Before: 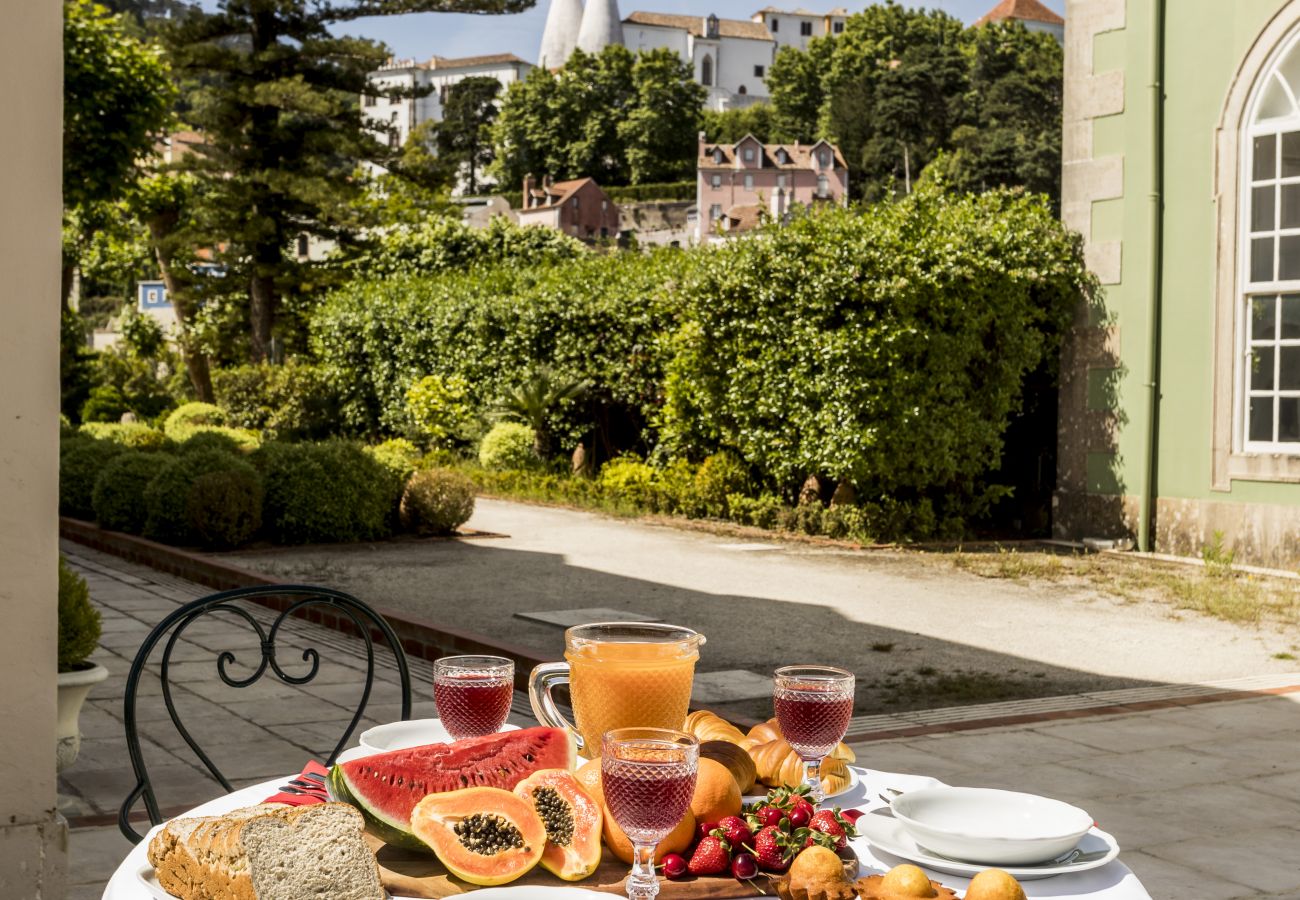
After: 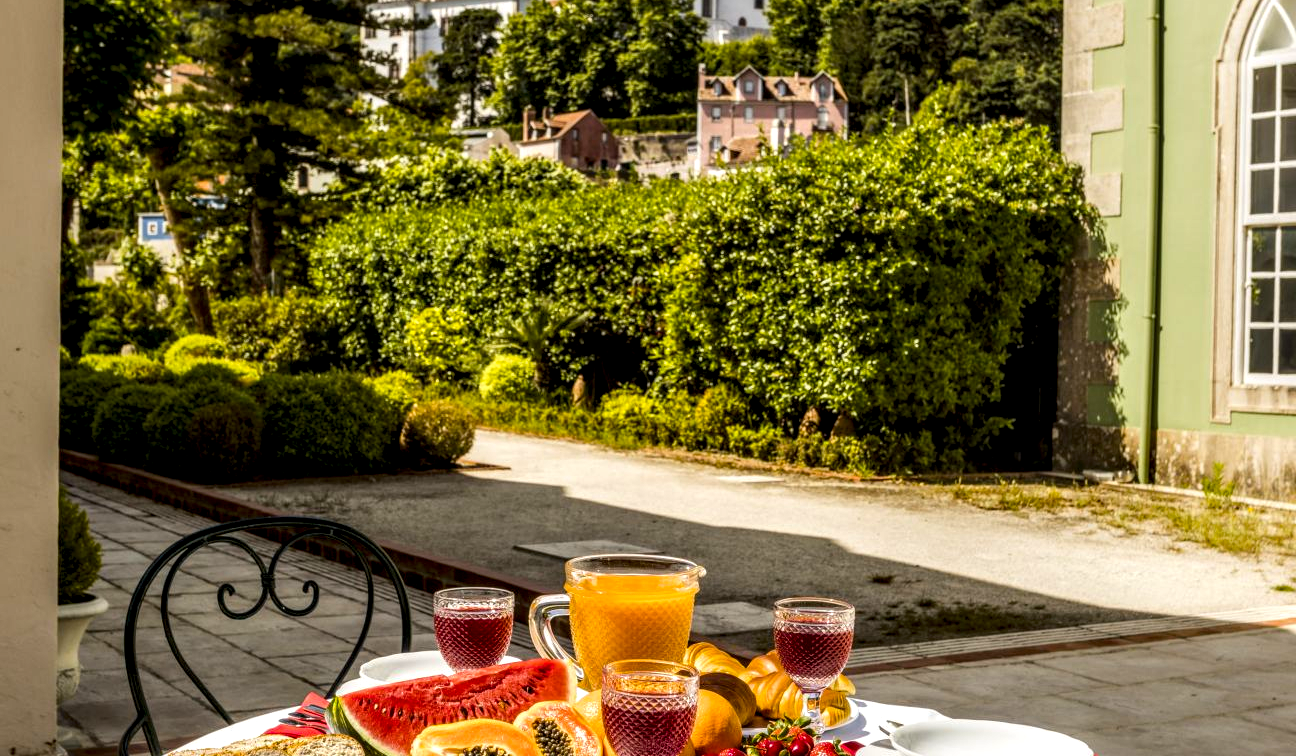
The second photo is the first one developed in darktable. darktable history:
crop: top 7.625%, bottom 8.027%
local contrast: detail 150%
color balance rgb: perceptual saturation grading › global saturation 30%, global vibrance 20%
